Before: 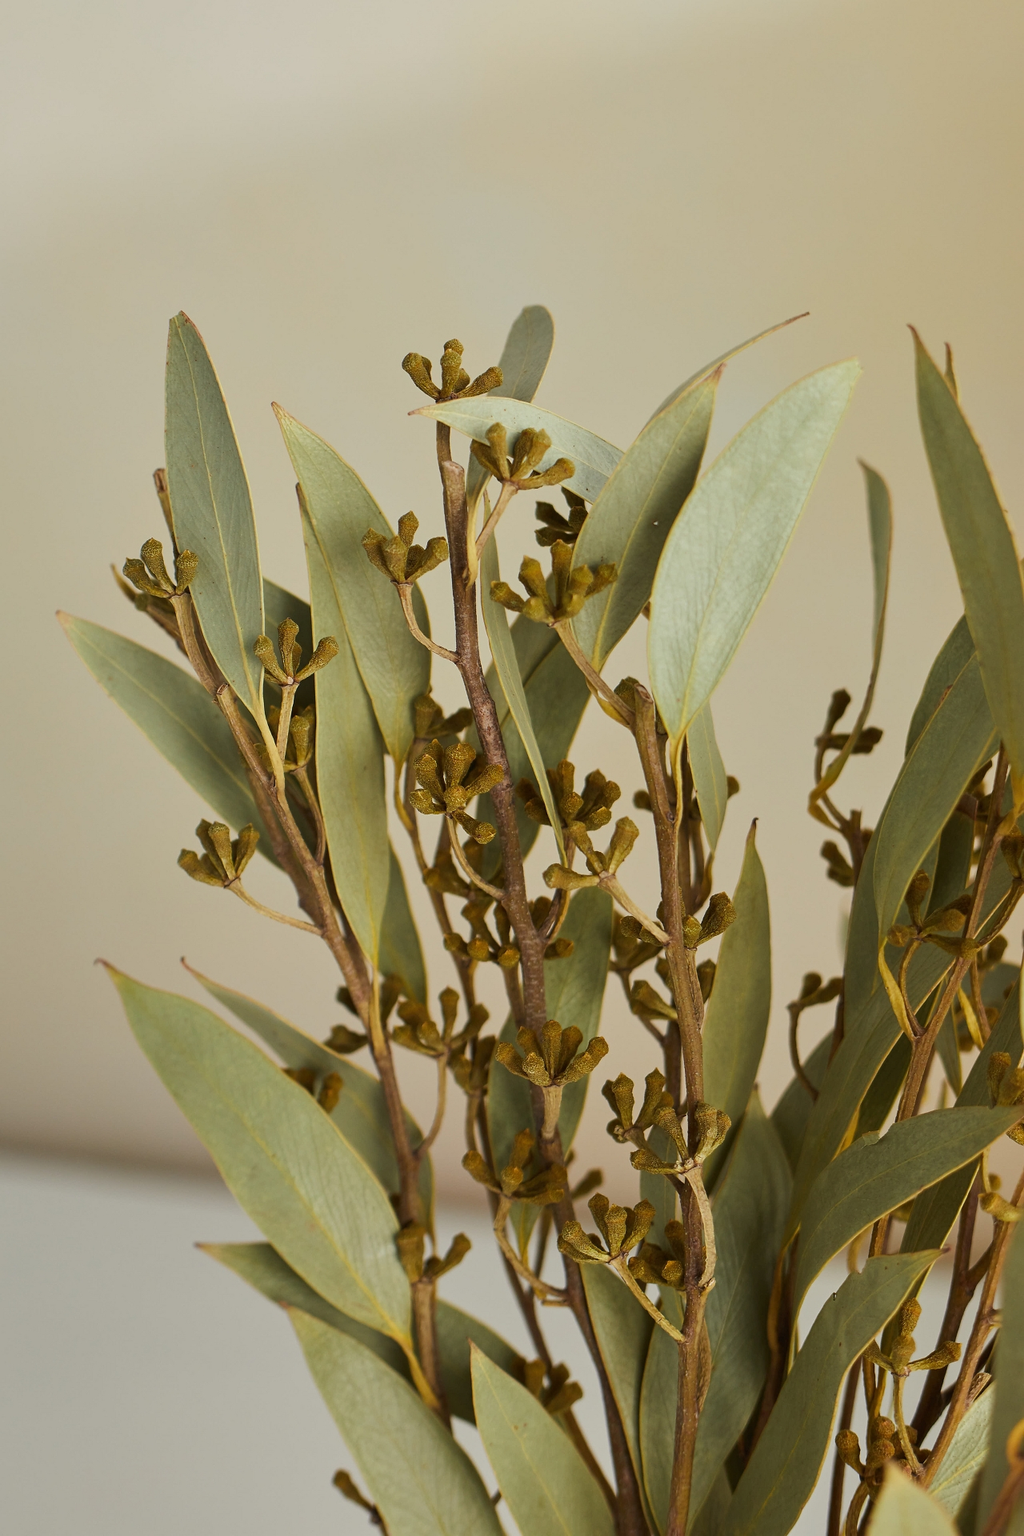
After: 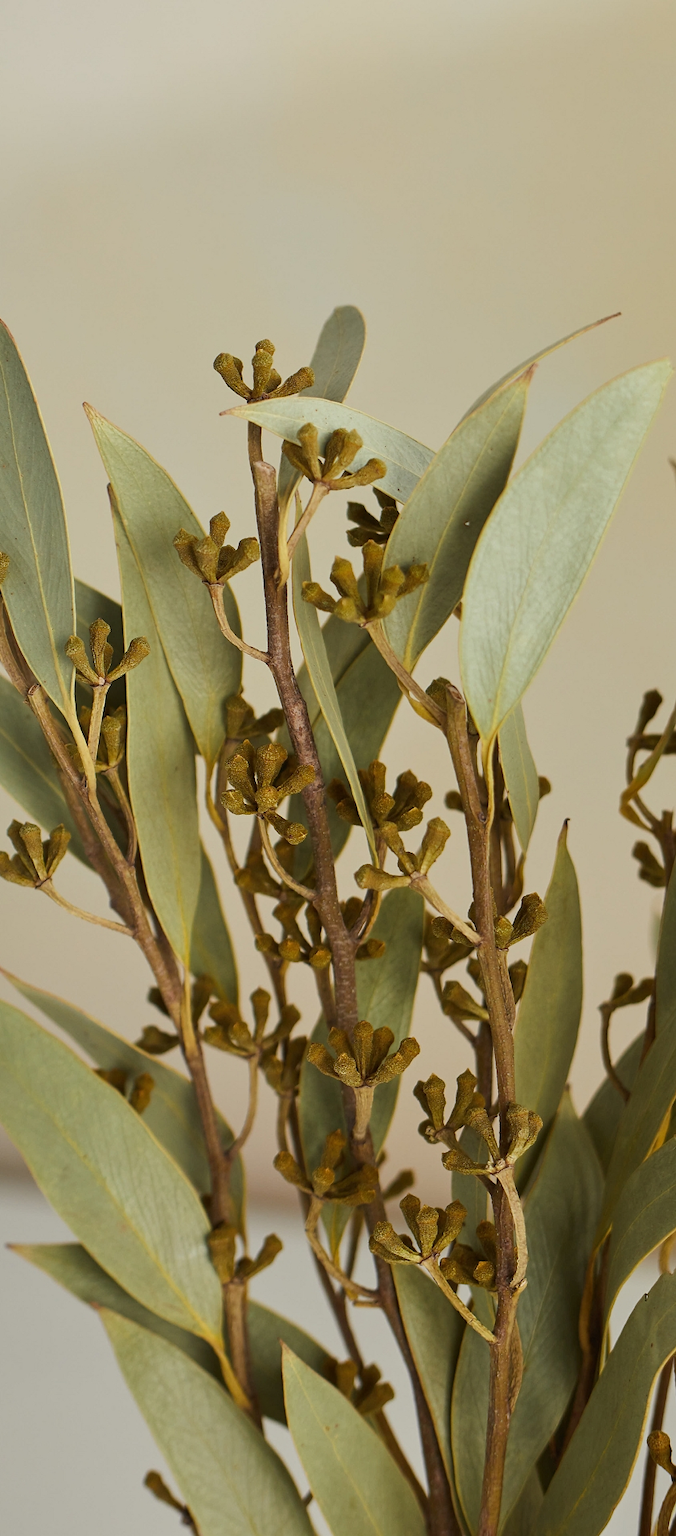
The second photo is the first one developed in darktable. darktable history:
rotate and perspective: crop left 0, crop top 0
crop and rotate: left 18.442%, right 15.508%
